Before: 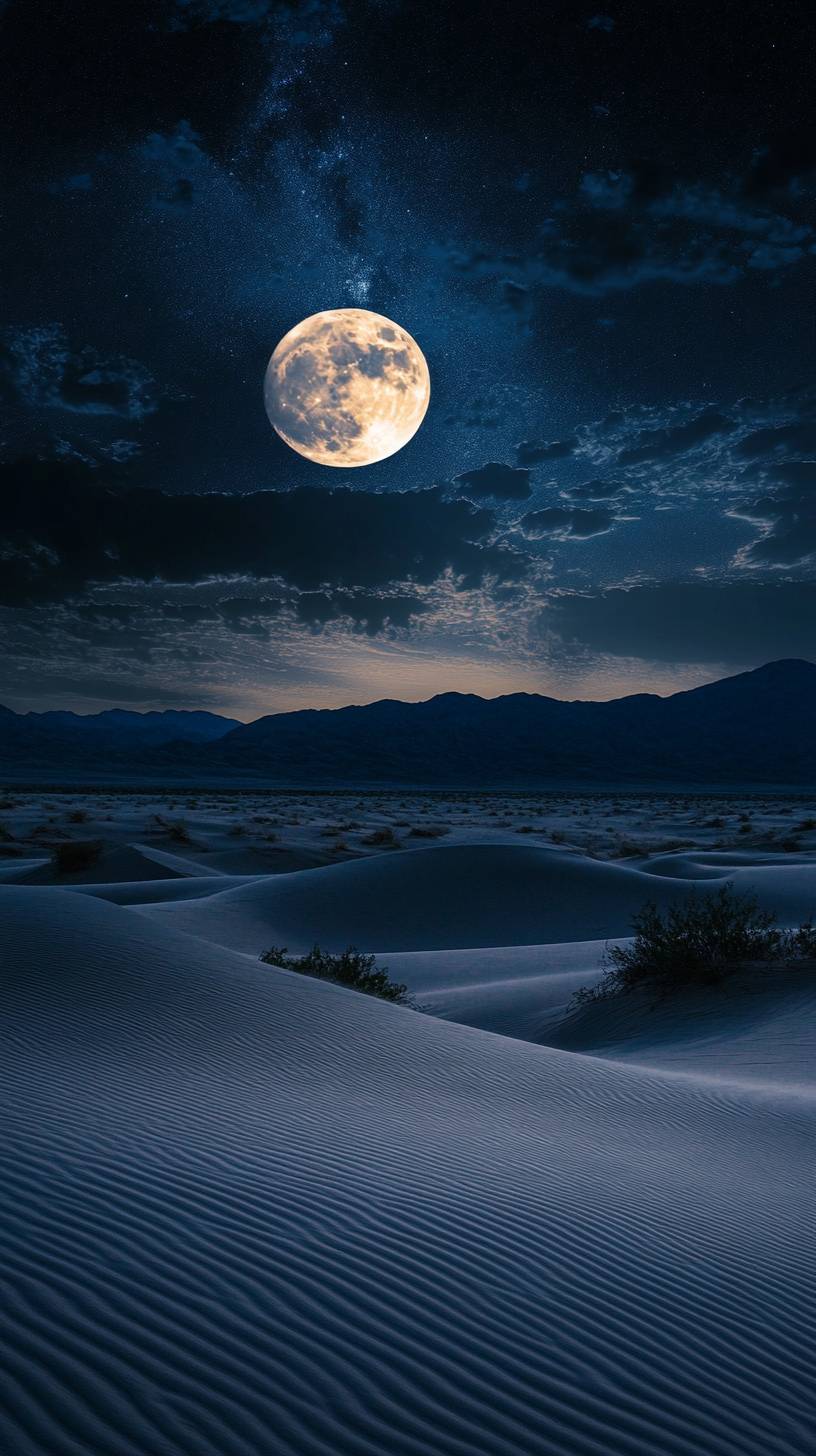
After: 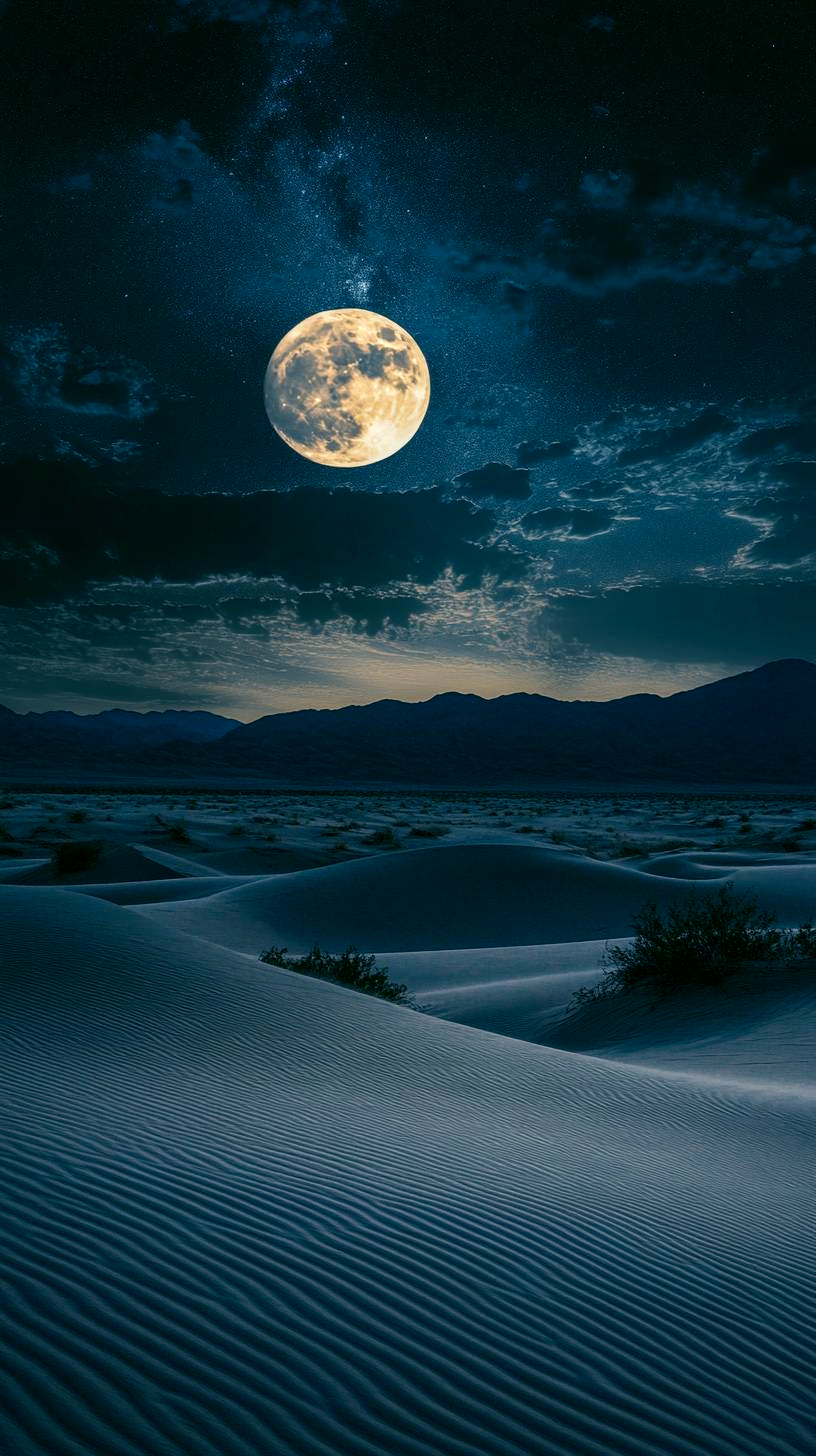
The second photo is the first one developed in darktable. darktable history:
color correction: highlights a* -0.564, highlights b* 9.1, shadows a* -9.32, shadows b* 0.513
local contrast: on, module defaults
